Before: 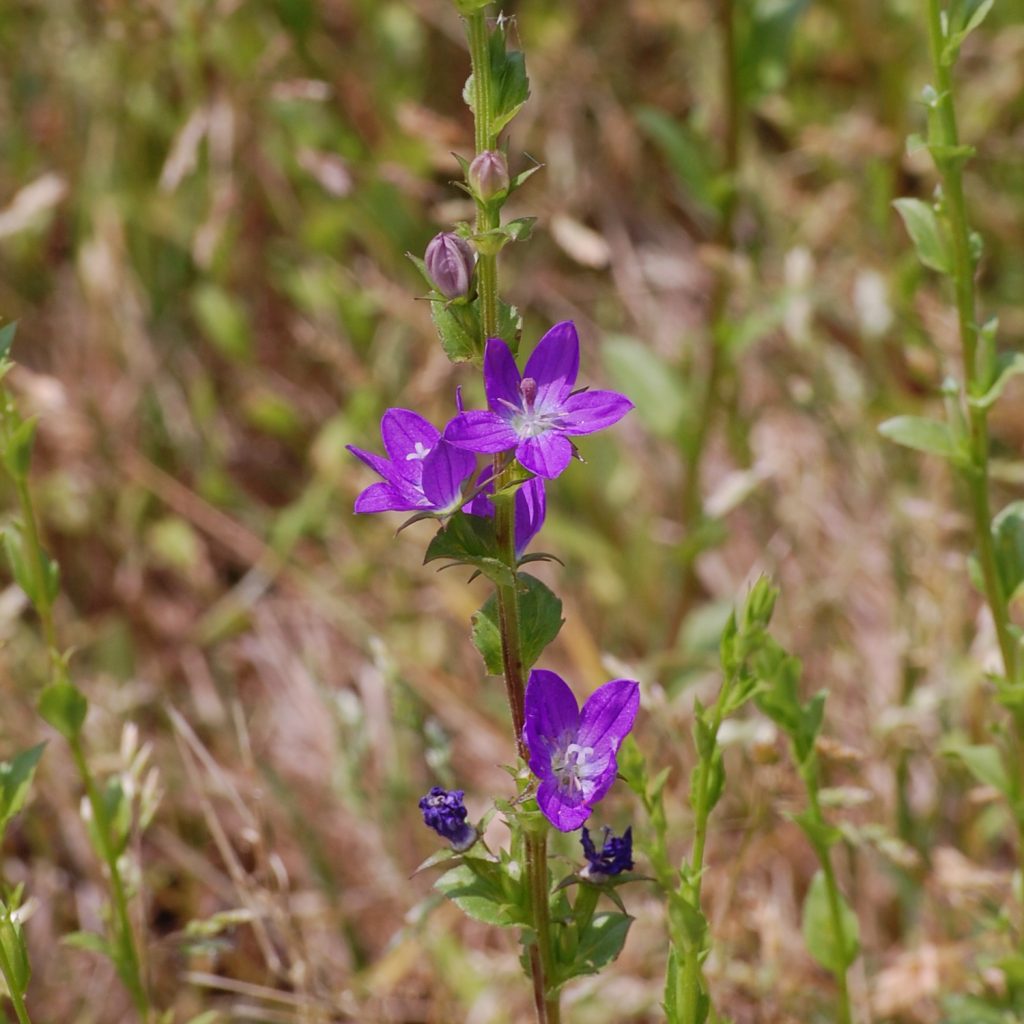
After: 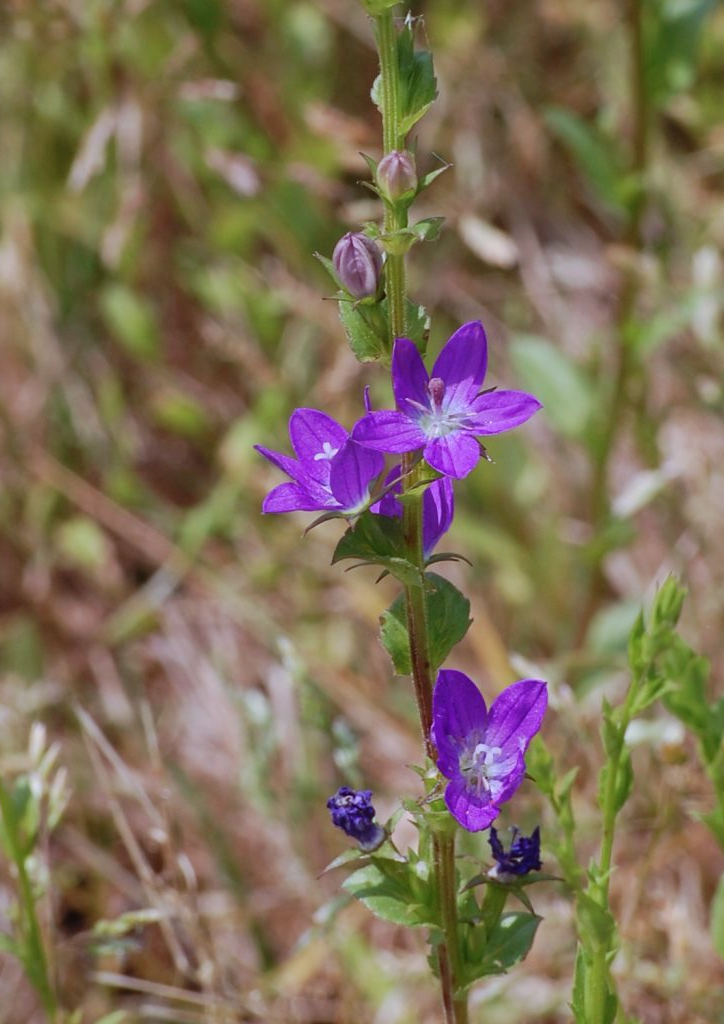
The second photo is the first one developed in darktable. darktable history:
crop and rotate: left 9.061%, right 20.142%
shadows and highlights: radius 100.41, shadows 50.55, highlights -64.36, highlights color adjustment 49.82%, soften with gaussian
color correction: highlights a* -4.18, highlights b* -10.81
